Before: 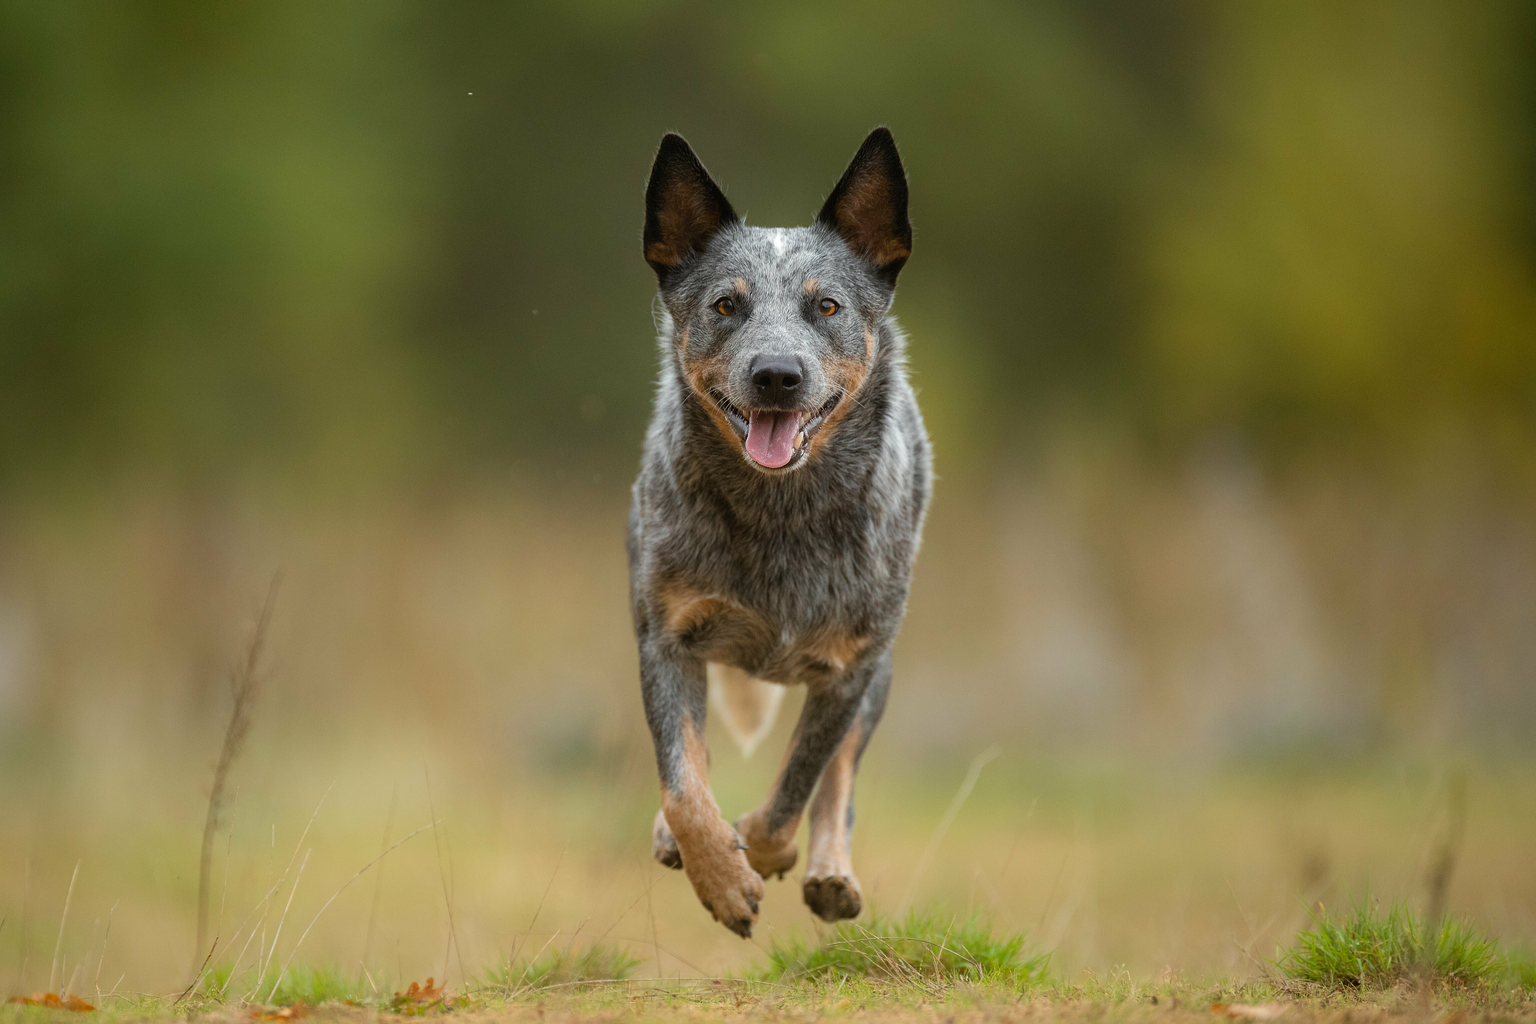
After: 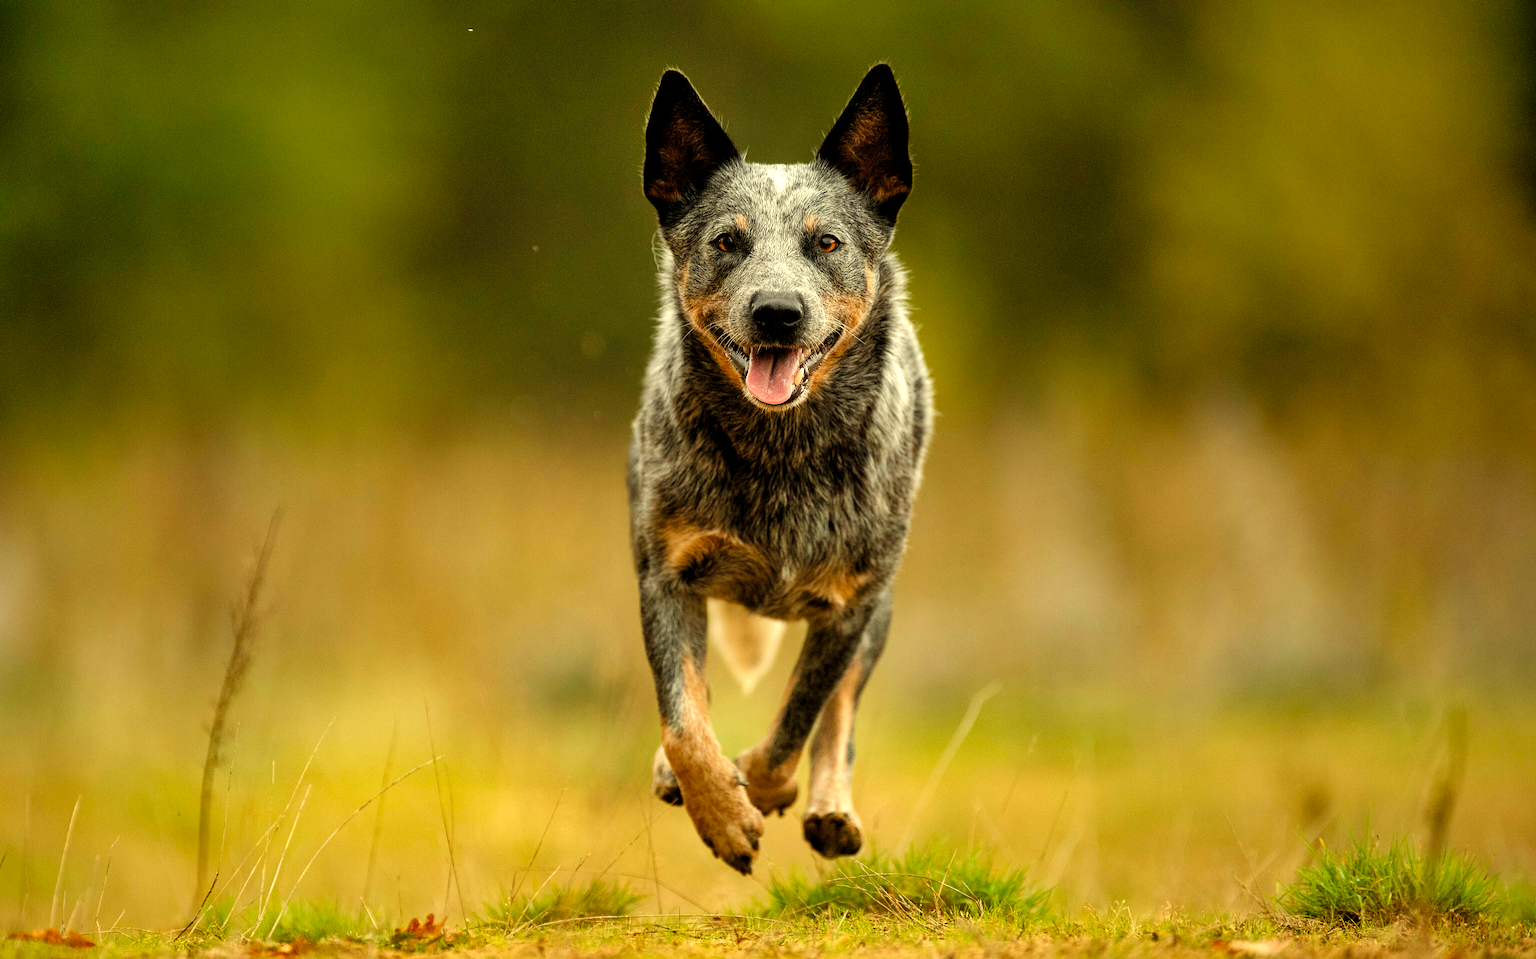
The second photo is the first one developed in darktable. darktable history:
filmic rgb: middle gray luminance 29%, black relative exposure -10.3 EV, white relative exposure 5.5 EV, threshold 6 EV, target black luminance 0%, hardness 3.95, latitude 2.04%, contrast 1.132, highlights saturation mix 5%, shadows ↔ highlights balance 15.11%, add noise in highlights 0, preserve chrominance no, color science v3 (2019), use custom middle-gray values true, iterations of high-quality reconstruction 0, contrast in highlights soft, enable highlight reconstruction true
levels: levels [0.012, 0.367, 0.697]
crop and rotate: top 6.25%
white balance: red 1.08, blue 0.791
shadows and highlights: soften with gaussian
